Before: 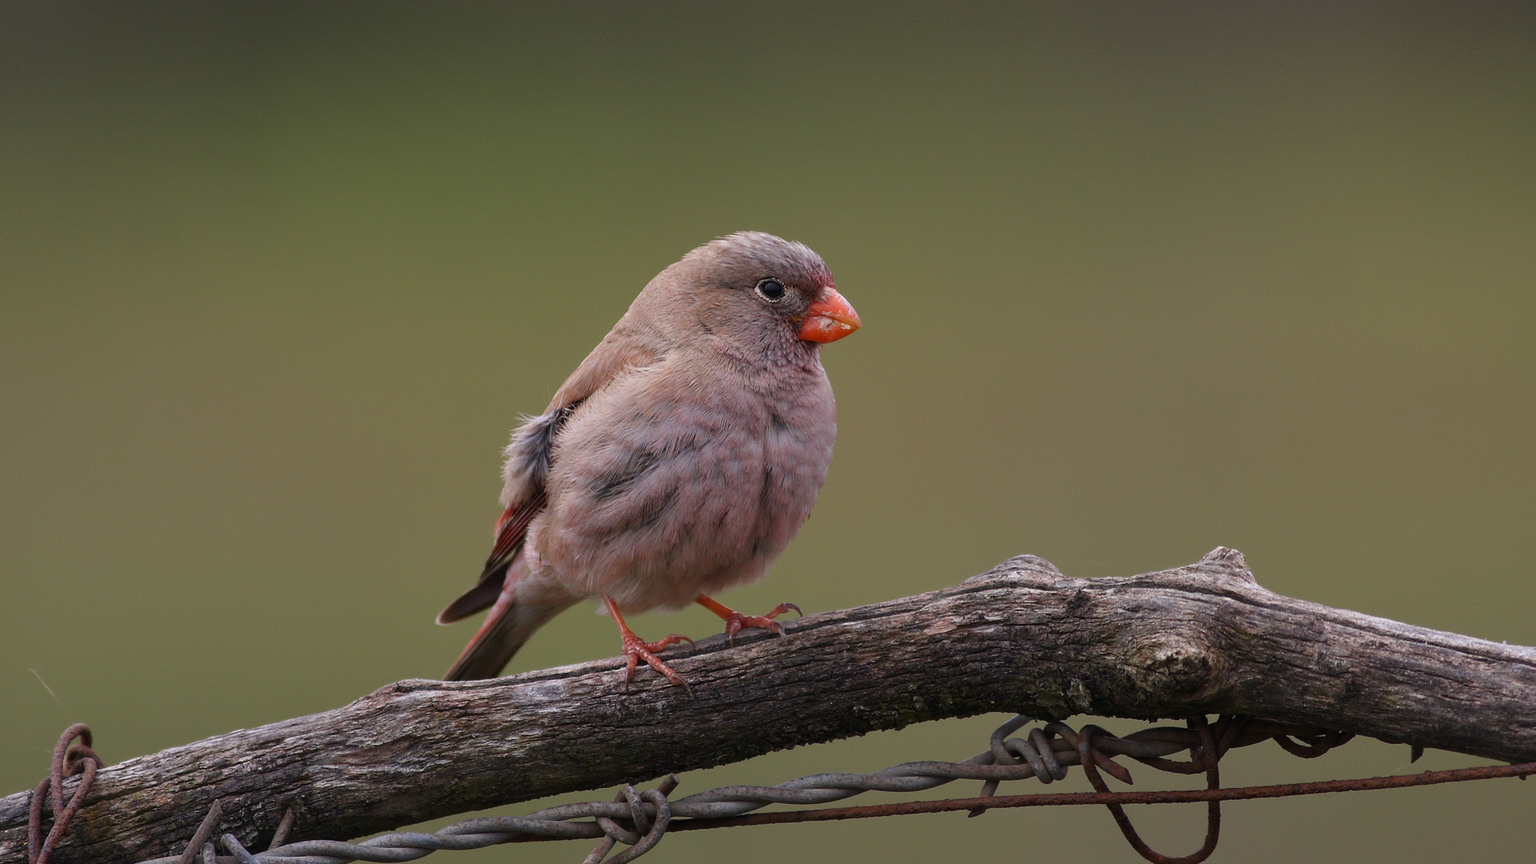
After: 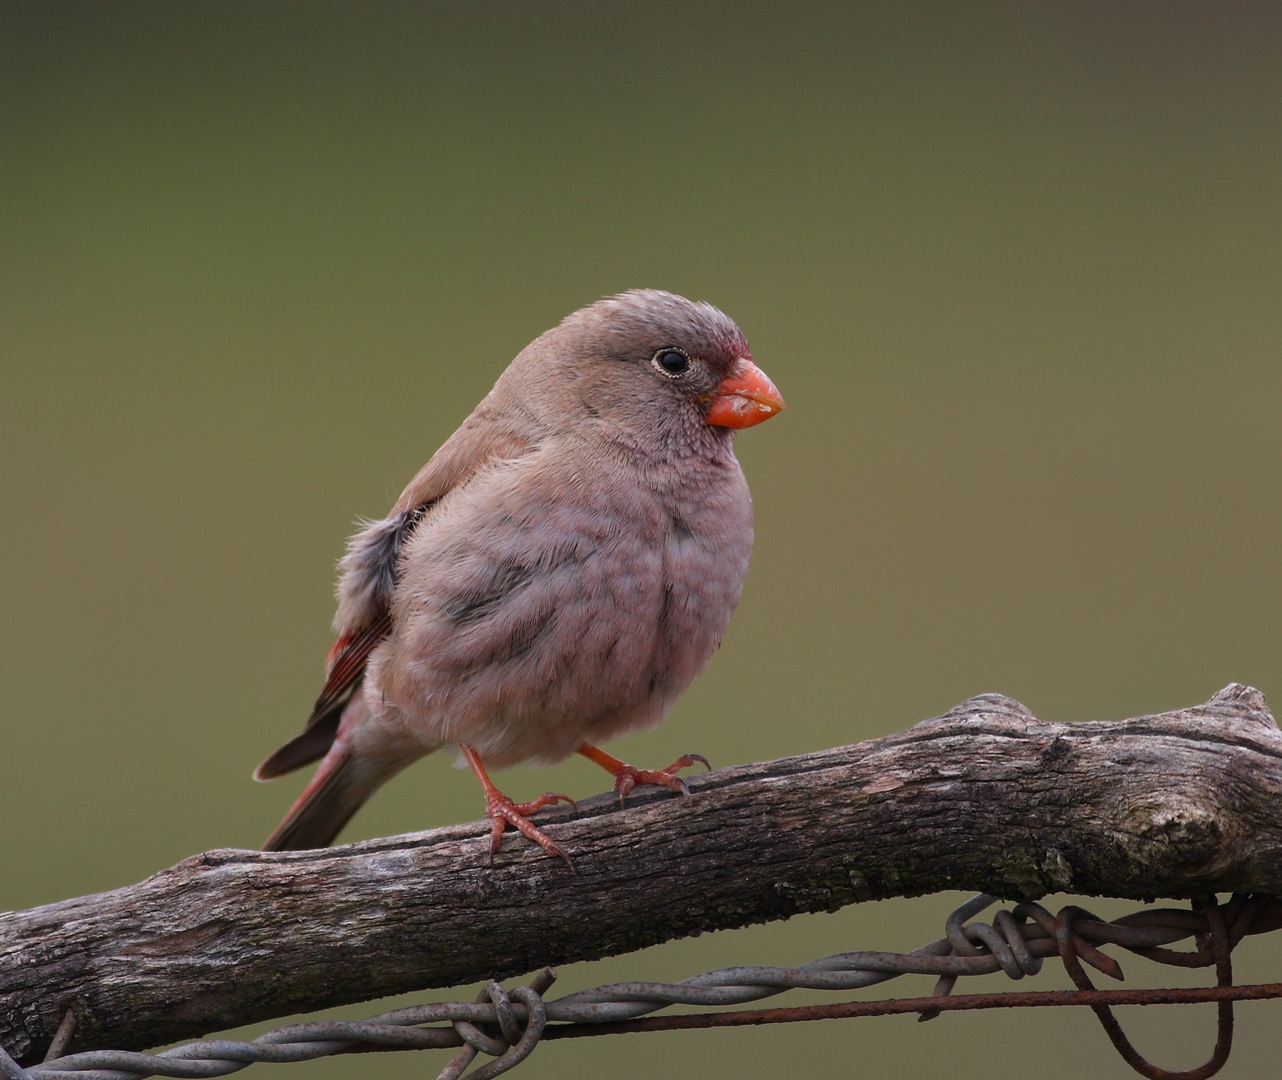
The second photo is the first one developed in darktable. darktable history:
crop and rotate: left 15.255%, right 17.928%
